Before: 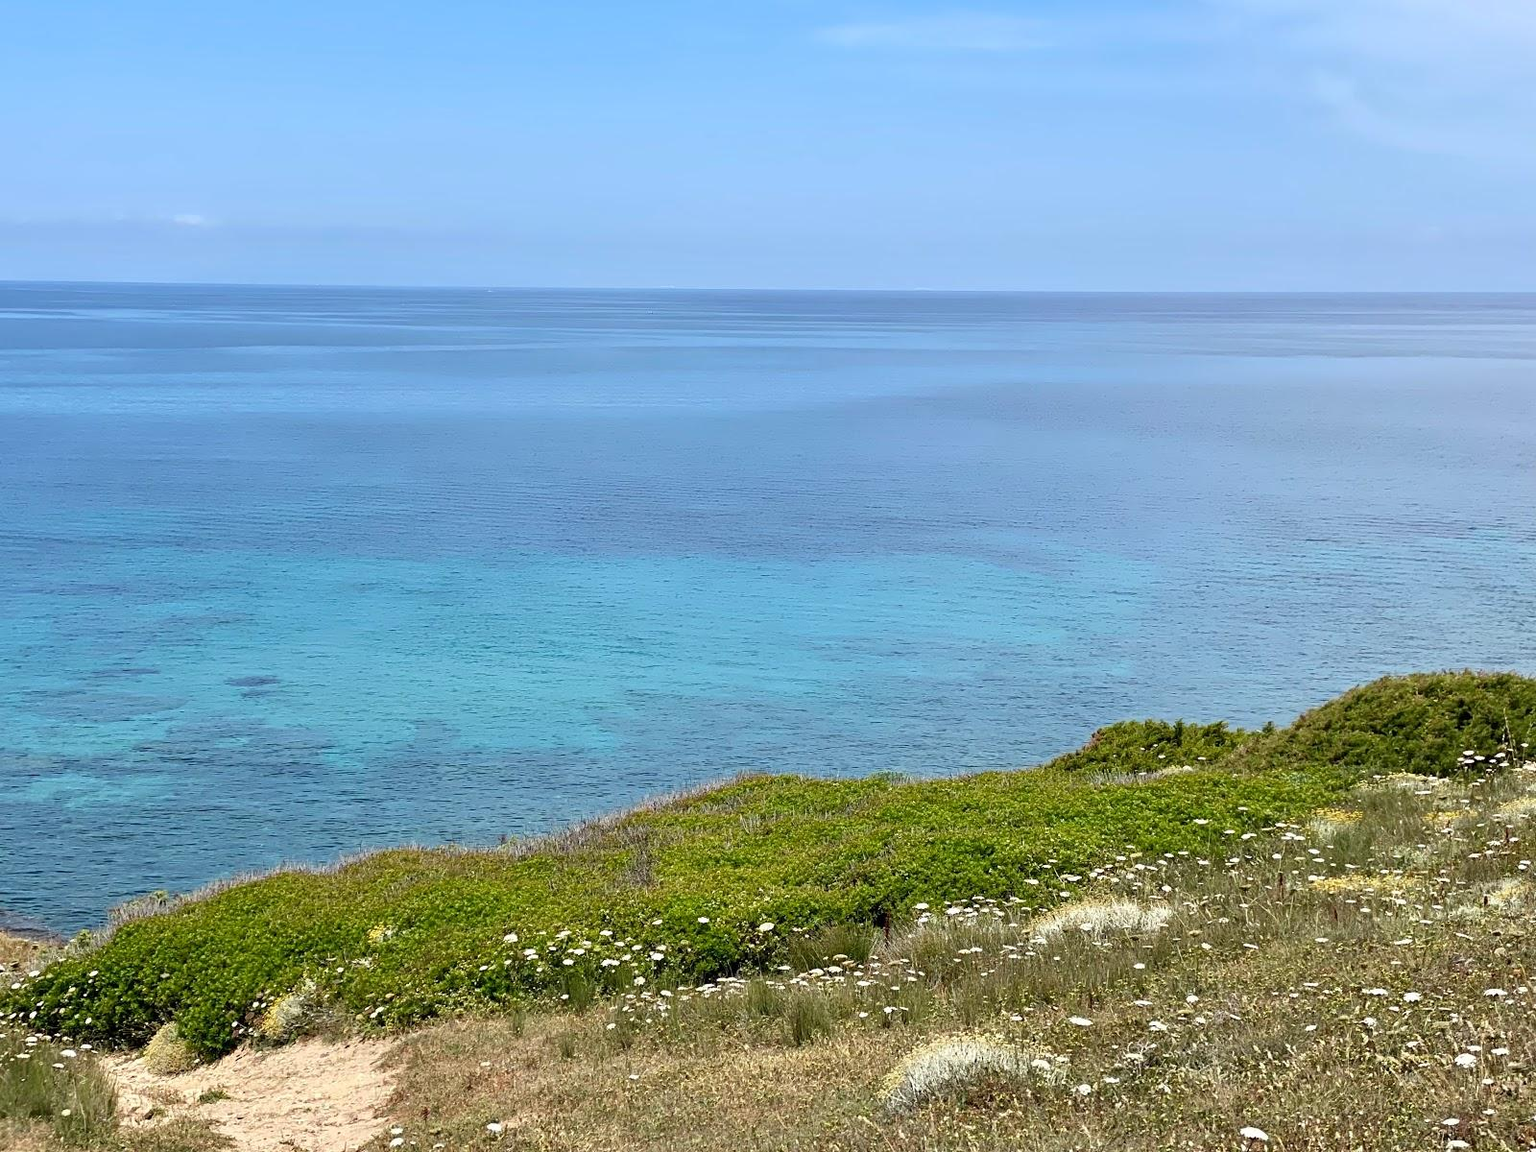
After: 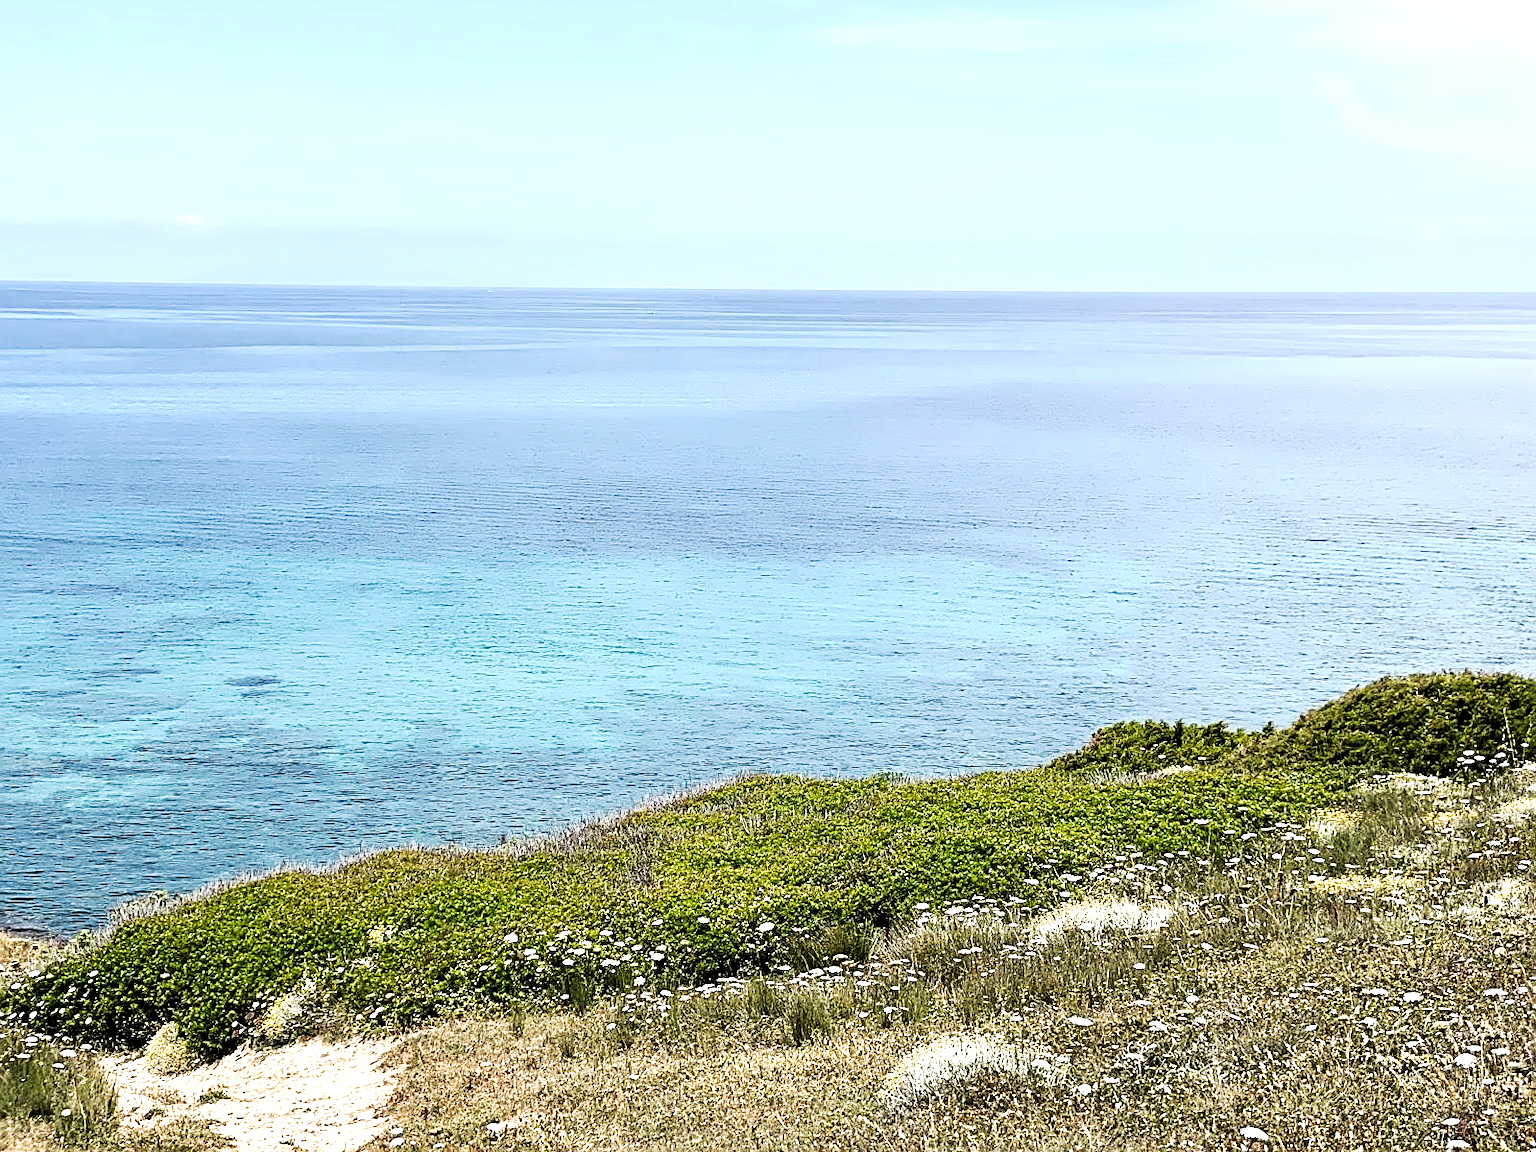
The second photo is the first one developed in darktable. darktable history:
tone equalizer: -8 EV -0.735 EV, -7 EV -0.702 EV, -6 EV -0.599 EV, -5 EV -0.418 EV, -3 EV 0.368 EV, -2 EV 0.6 EV, -1 EV 0.675 EV, +0 EV 0.738 EV, mask exposure compensation -0.502 EV
tone curve: curves: ch0 [(0, 0.013) (0.104, 0.103) (0.258, 0.267) (0.448, 0.489) (0.709, 0.794) (0.895, 0.915) (0.994, 0.971)]; ch1 [(0, 0) (0.335, 0.298) (0.446, 0.416) (0.488, 0.488) (0.515, 0.504) (0.581, 0.615) (0.635, 0.661) (1, 1)]; ch2 [(0, 0) (0.314, 0.306) (0.436, 0.447) (0.502, 0.5) (0.538, 0.541) (0.568, 0.603) (0.641, 0.635) (0.717, 0.701) (1, 1)], preserve colors none
levels: levels [0.101, 0.578, 0.953]
sharpen: on, module defaults
